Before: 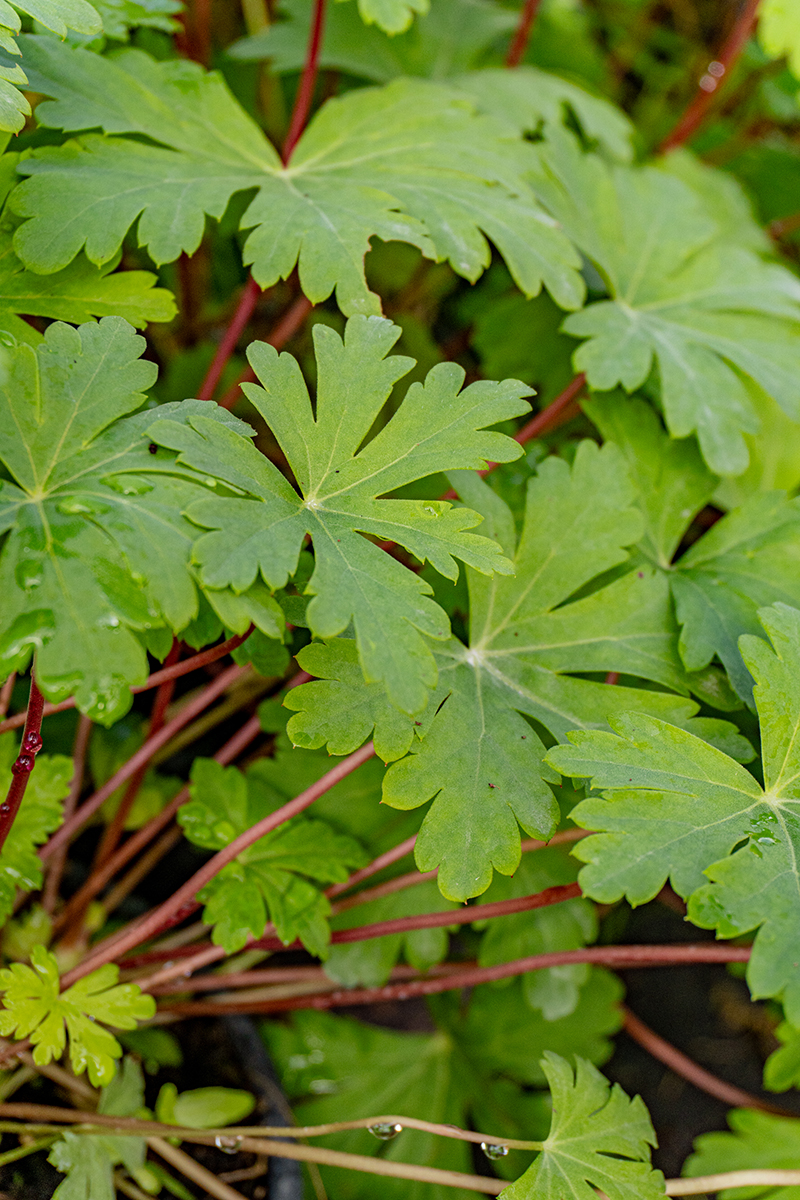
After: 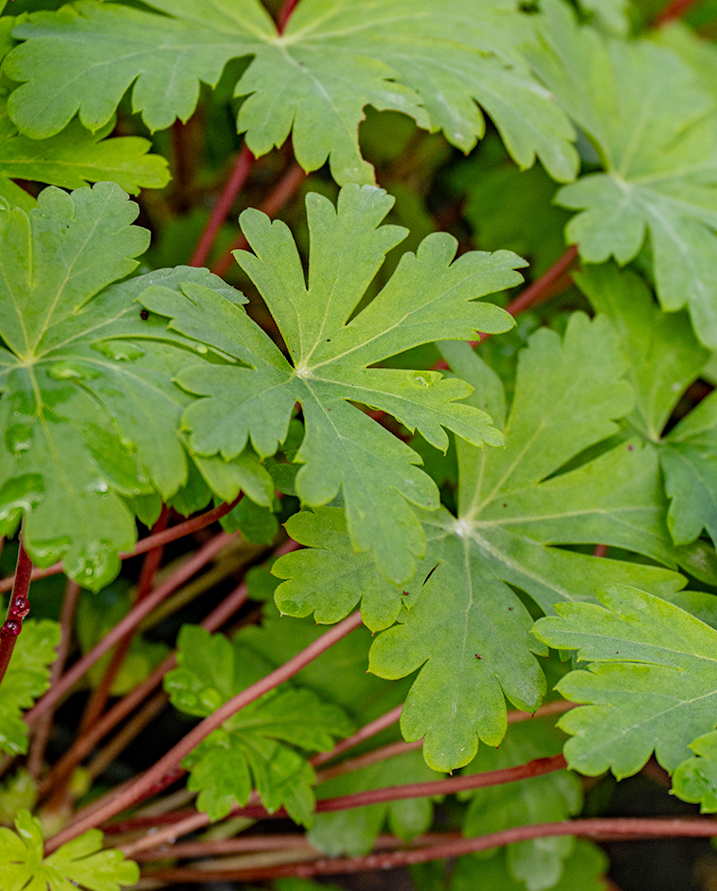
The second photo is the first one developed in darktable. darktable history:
crop and rotate: left 2.425%, top 11.305%, right 9.6%, bottom 15.08%
rotate and perspective: rotation 0.8°, automatic cropping off
